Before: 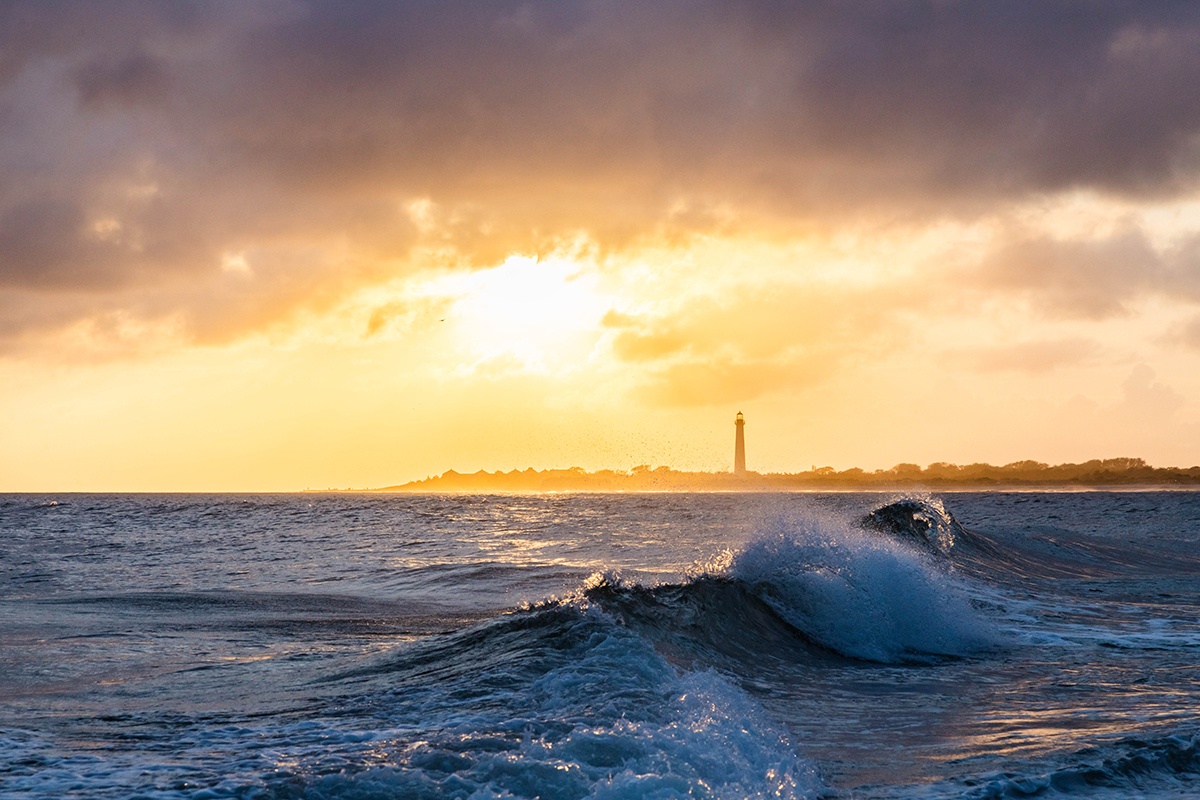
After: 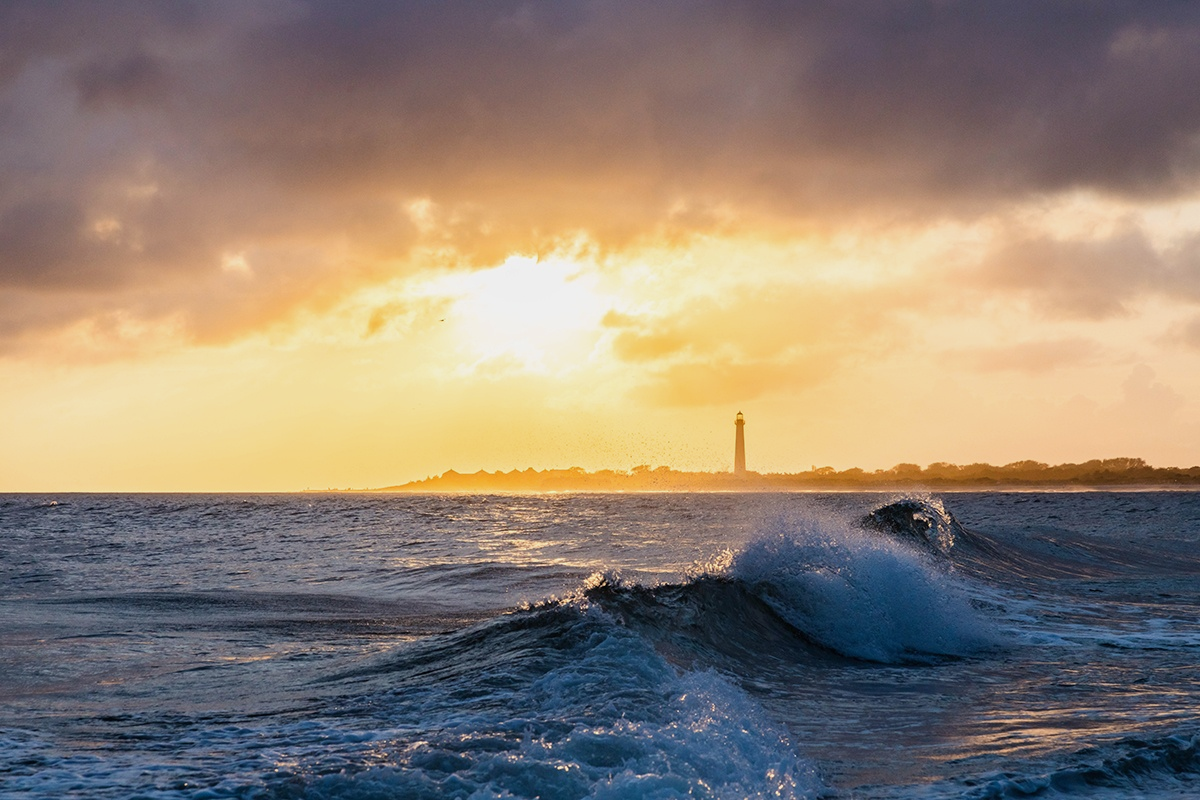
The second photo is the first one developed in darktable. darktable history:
exposure: black level correction 0, exposure 0.498 EV, compensate exposure bias true, compensate highlight preservation false
